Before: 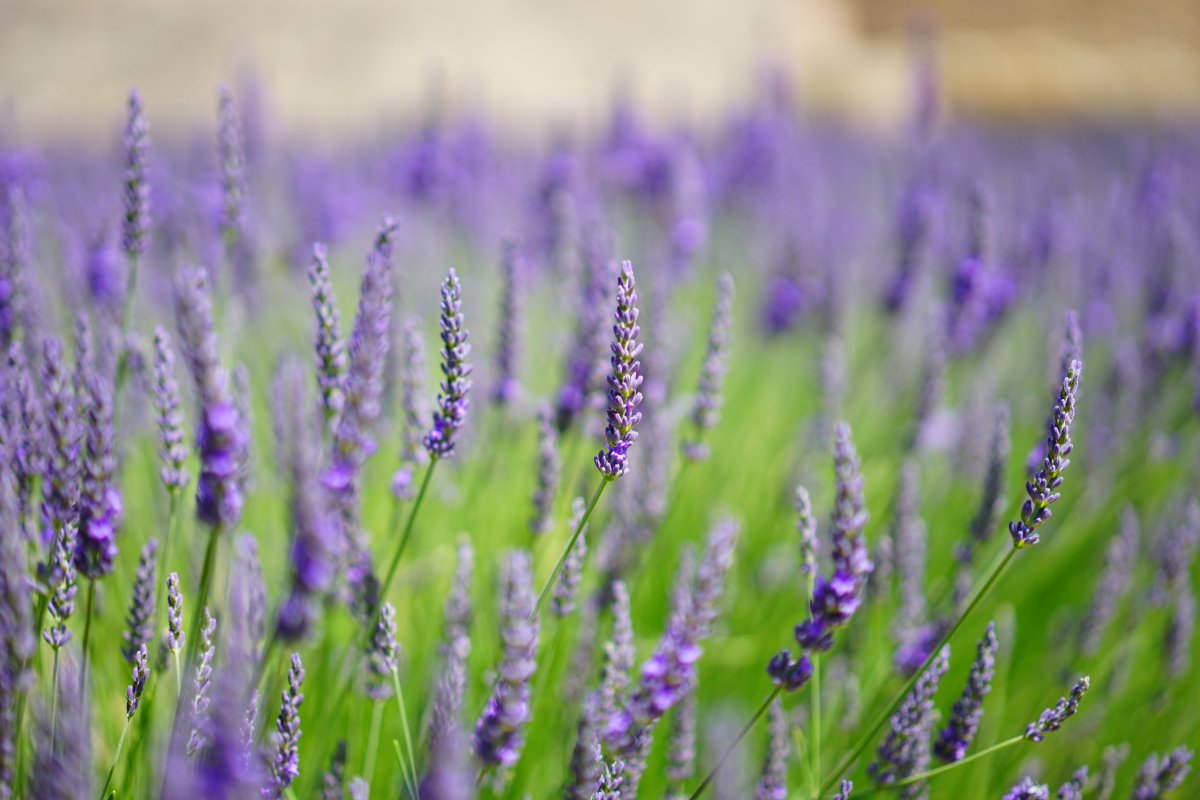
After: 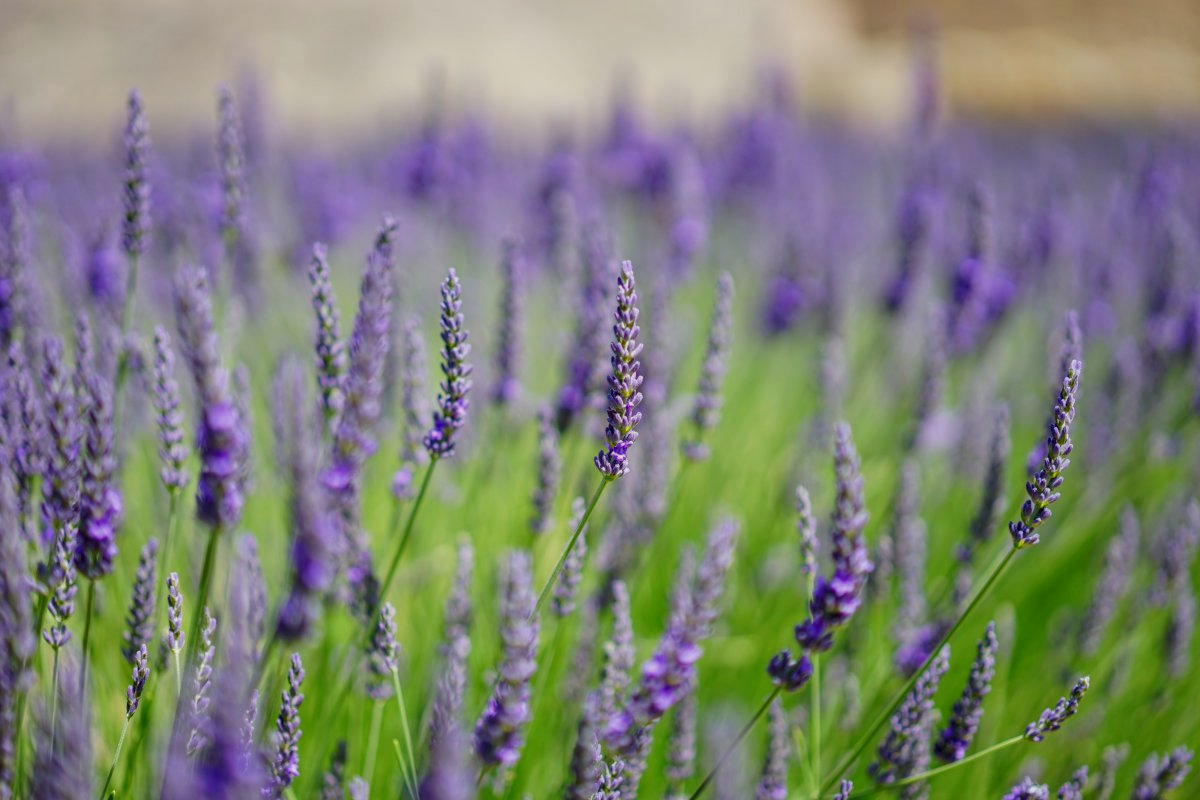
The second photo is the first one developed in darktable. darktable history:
local contrast: detail 130%
tone equalizer: -8 EV 0.25 EV, -7 EV 0.417 EV, -6 EV 0.417 EV, -5 EV 0.25 EV, -3 EV -0.25 EV, -2 EV -0.417 EV, -1 EV -0.417 EV, +0 EV -0.25 EV, edges refinement/feathering 500, mask exposure compensation -1.57 EV, preserve details guided filter
